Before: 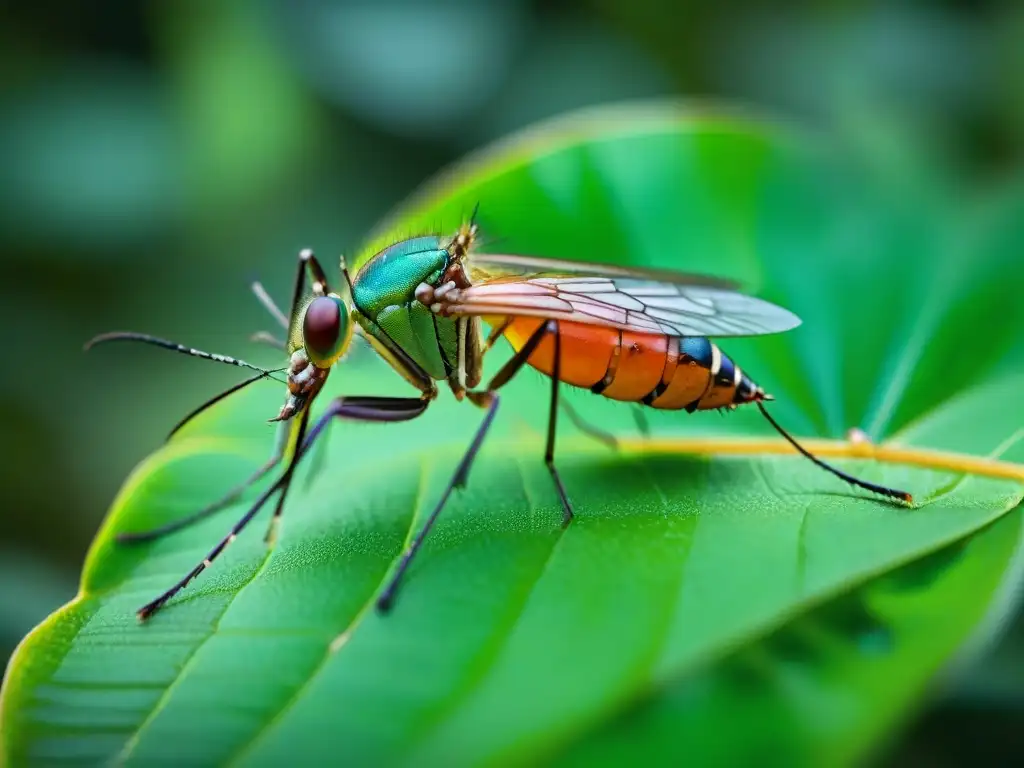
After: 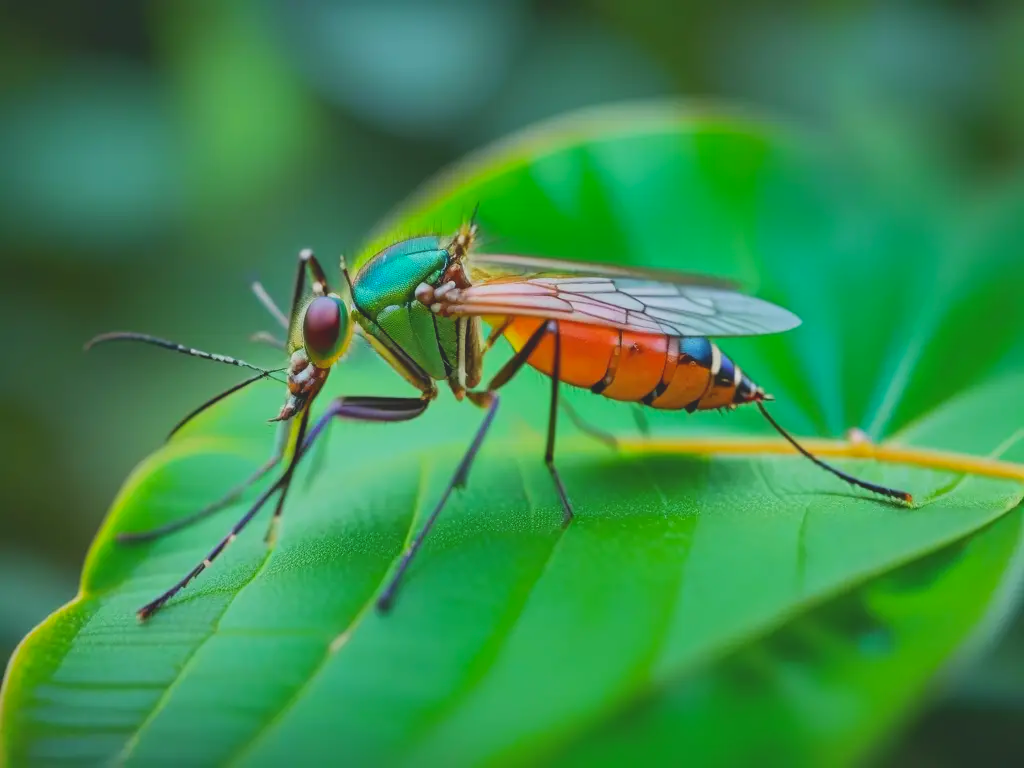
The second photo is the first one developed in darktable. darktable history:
base curve: curves: ch0 [(0, 0) (0.472, 0.508) (1, 1)]
contrast brightness saturation: contrast -0.28
